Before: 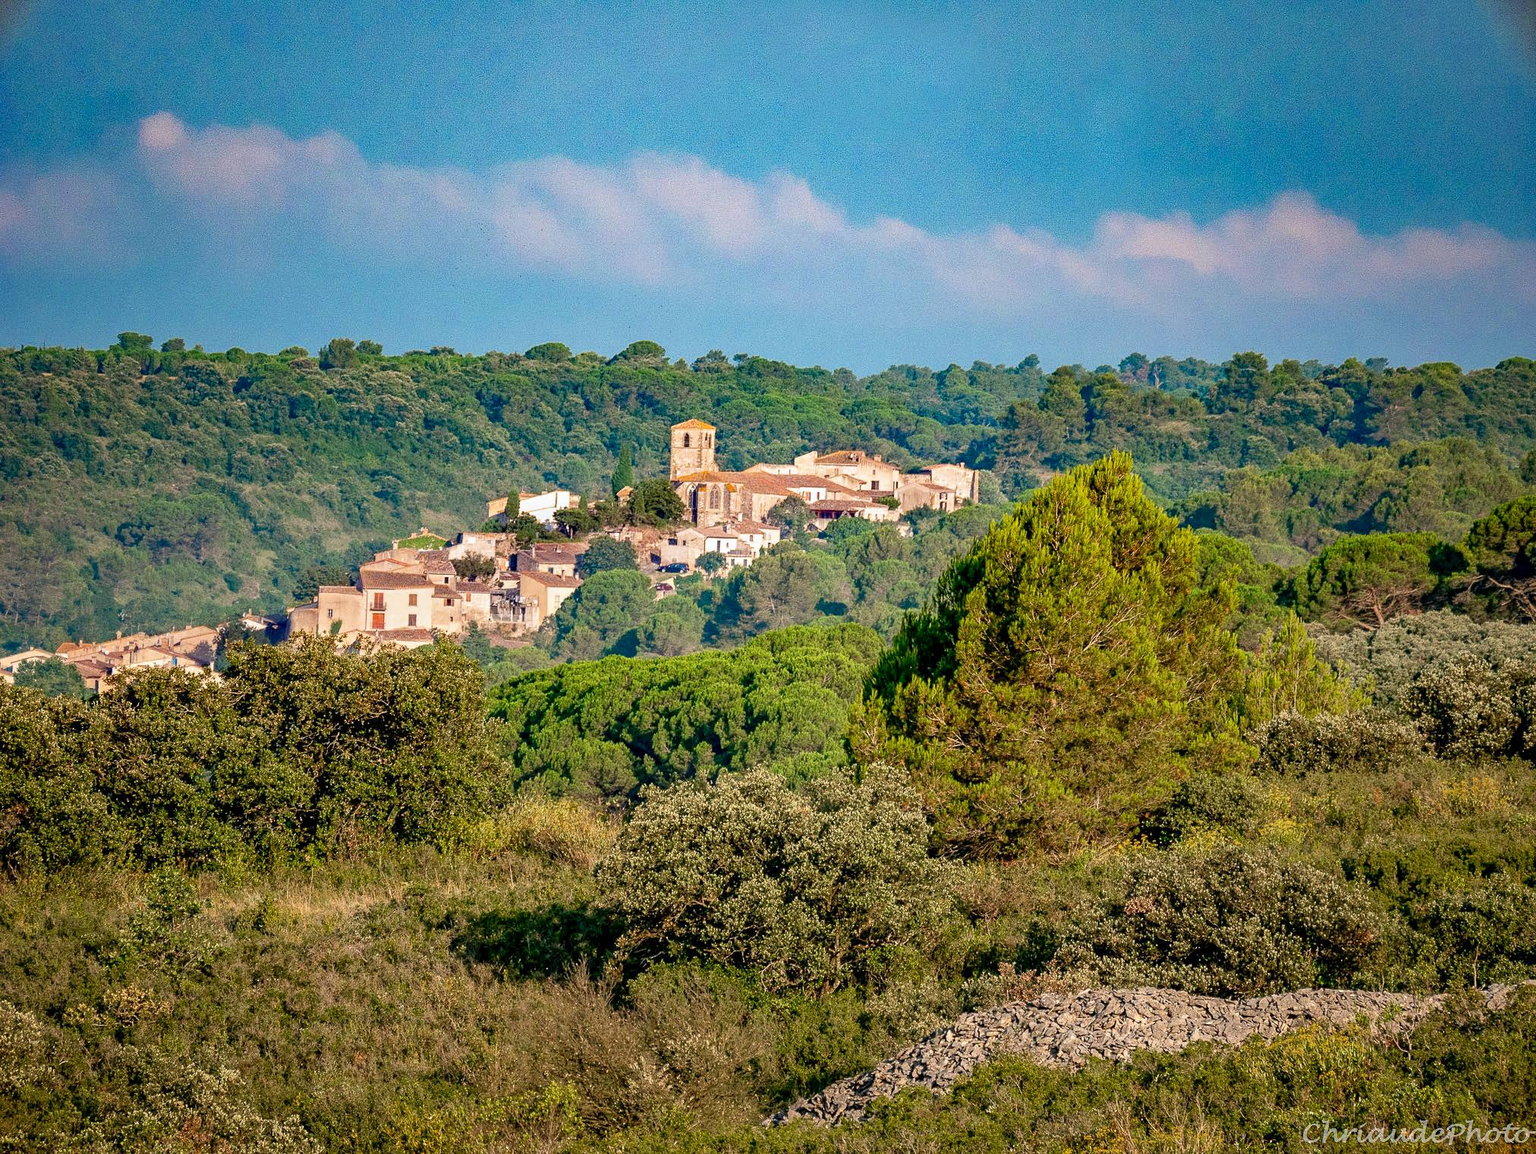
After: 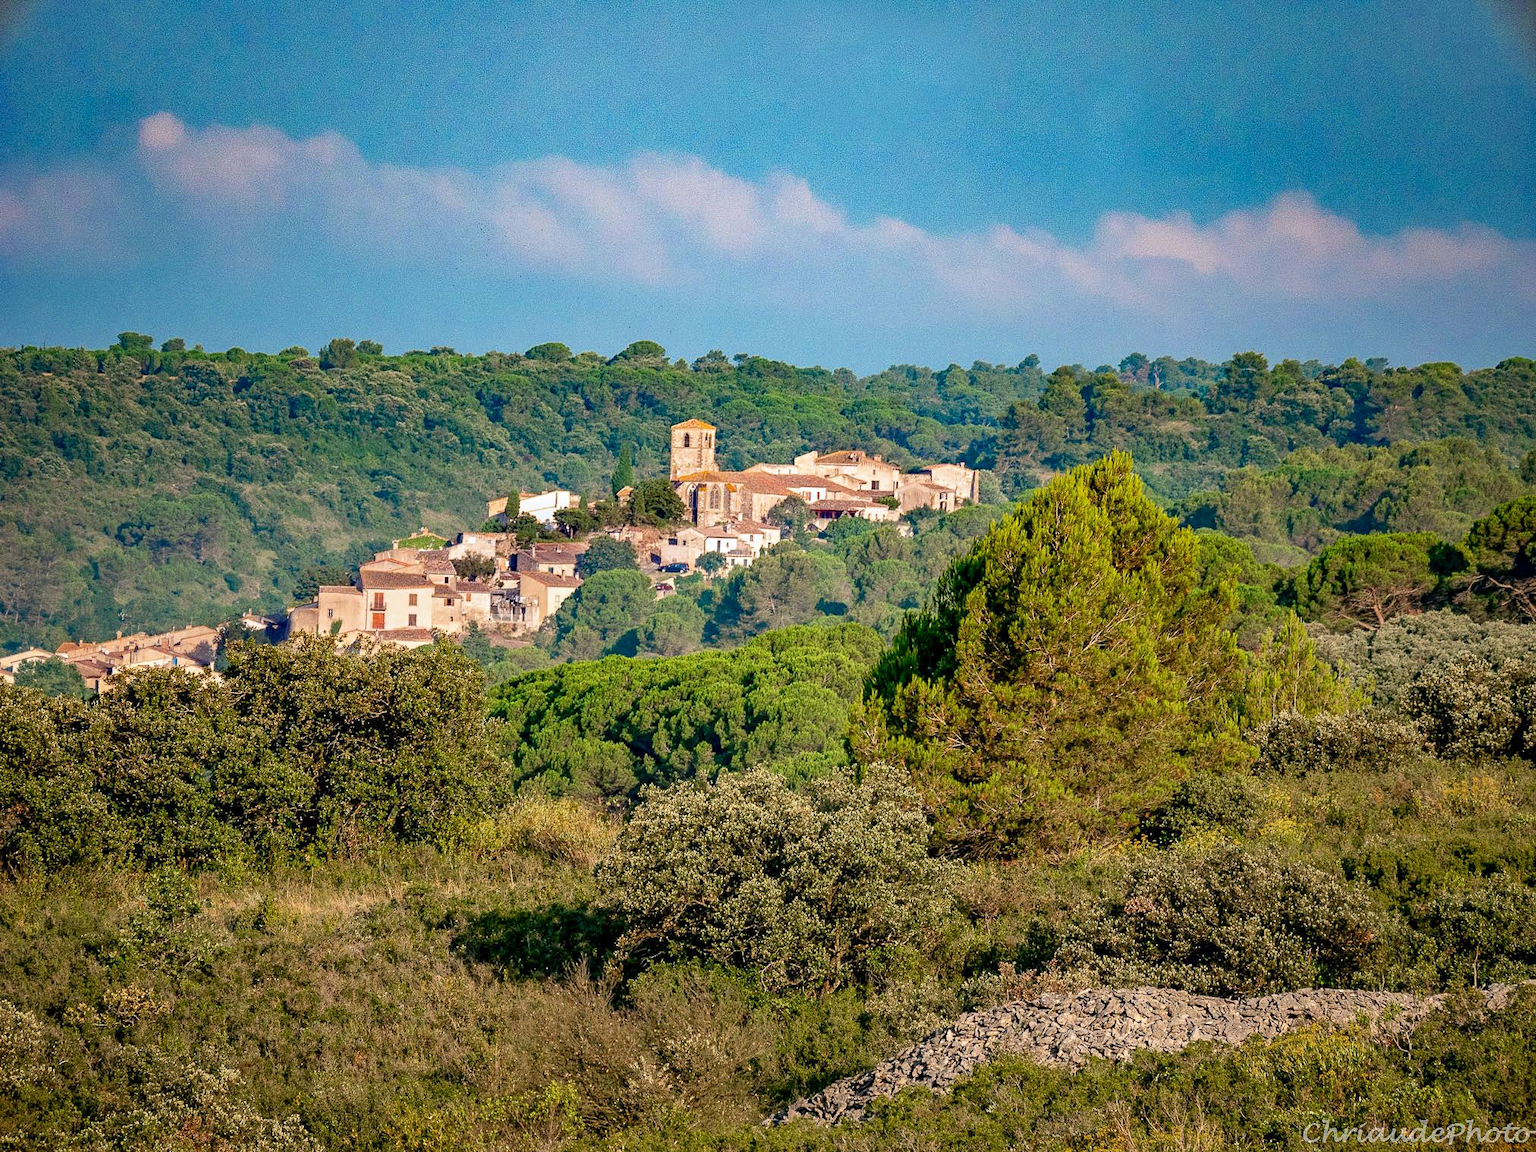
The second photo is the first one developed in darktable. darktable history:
crop: bottom 0.076%
tone equalizer: mask exposure compensation -0.503 EV
